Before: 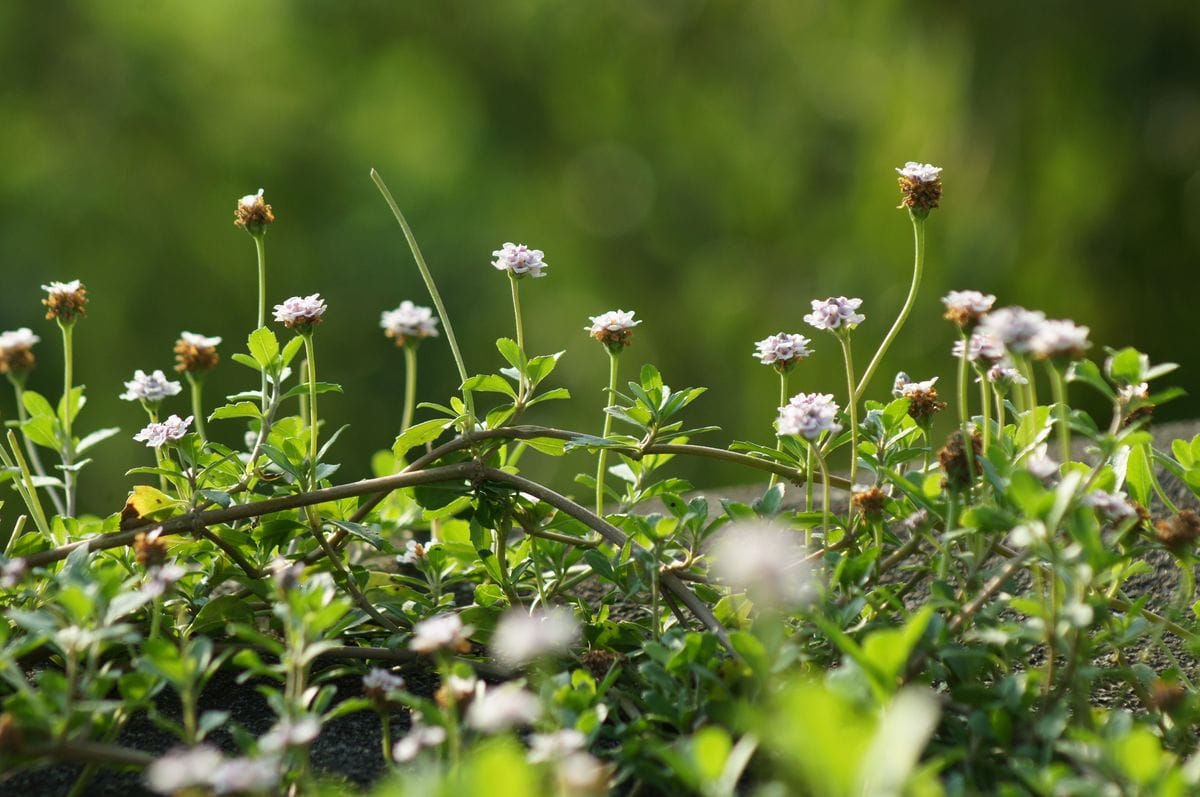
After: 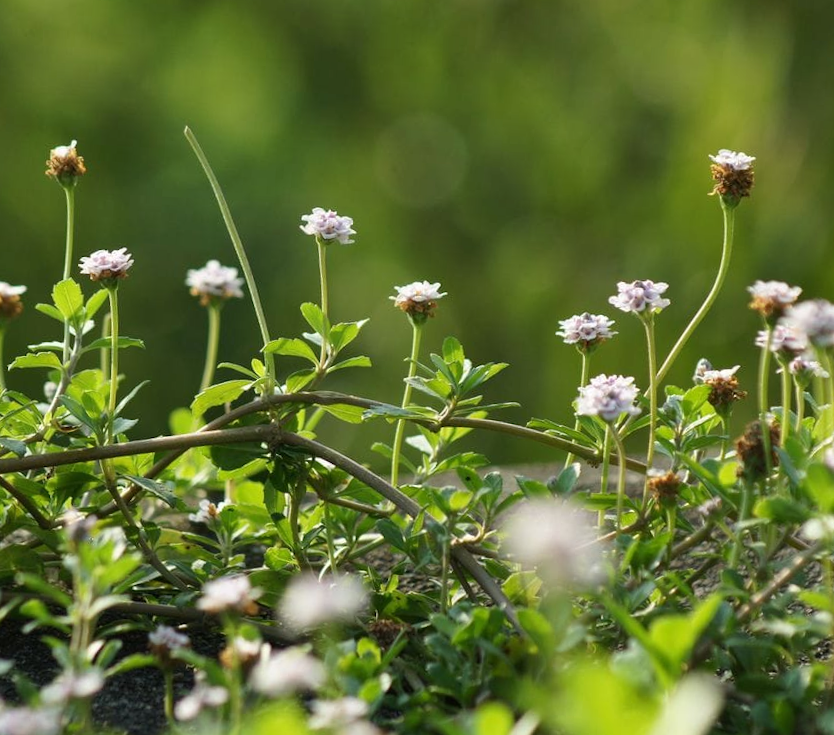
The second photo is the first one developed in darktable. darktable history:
crop and rotate: angle -3.18°, left 13.914%, top 0.031%, right 10.818%, bottom 0.084%
shadows and highlights: low approximation 0.01, soften with gaussian
